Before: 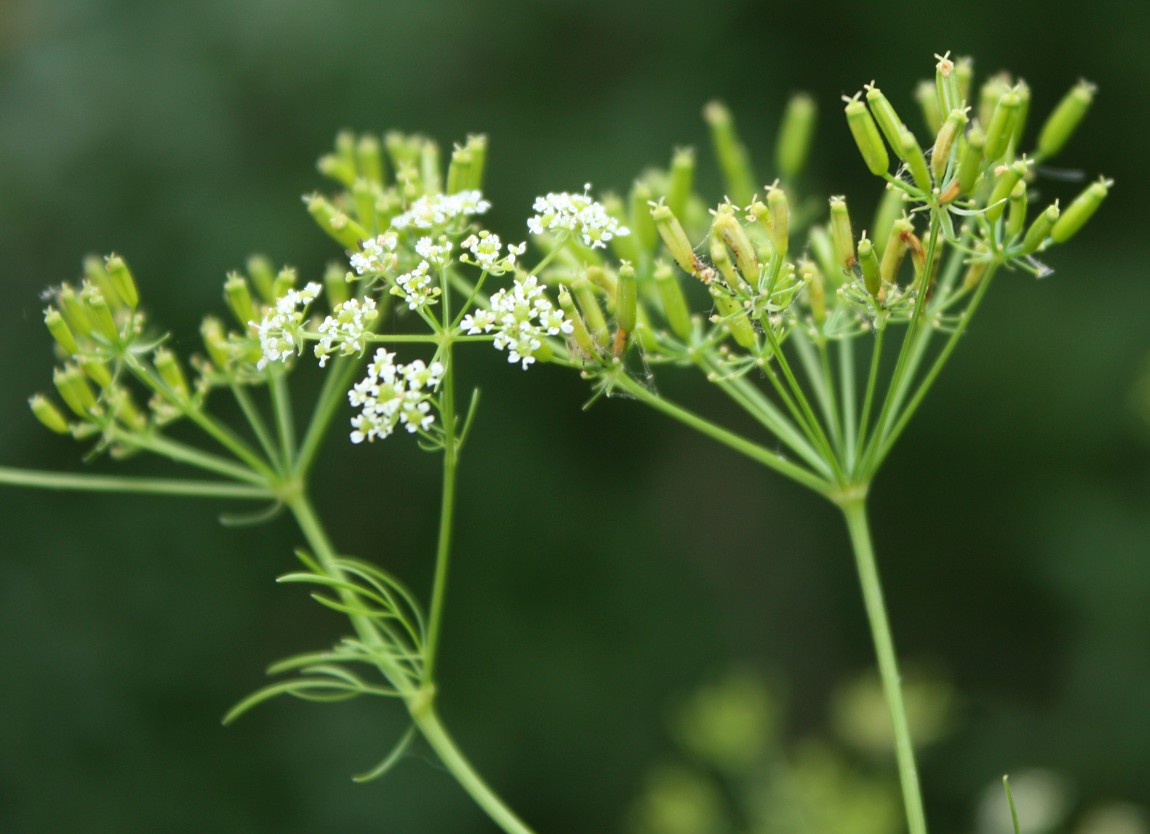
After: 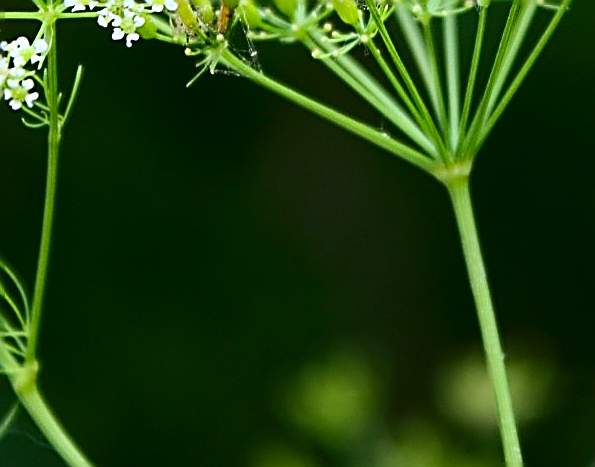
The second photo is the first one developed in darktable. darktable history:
sharpen: amount 2
crop: left 34.479%, top 38.822%, right 13.718%, bottom 5.172%
local contrast: mode bilateral grid, contrast 20, coarseness 50, detail 102%, midtone range 0.2
contrast brightness saturation: contrast 0.21, brightness -0.11, saturation 0.21
rotate and perspective: automatic cropping off
white balance: red 0.967, blue 1.049
exposure: compensate highlight preservation false
